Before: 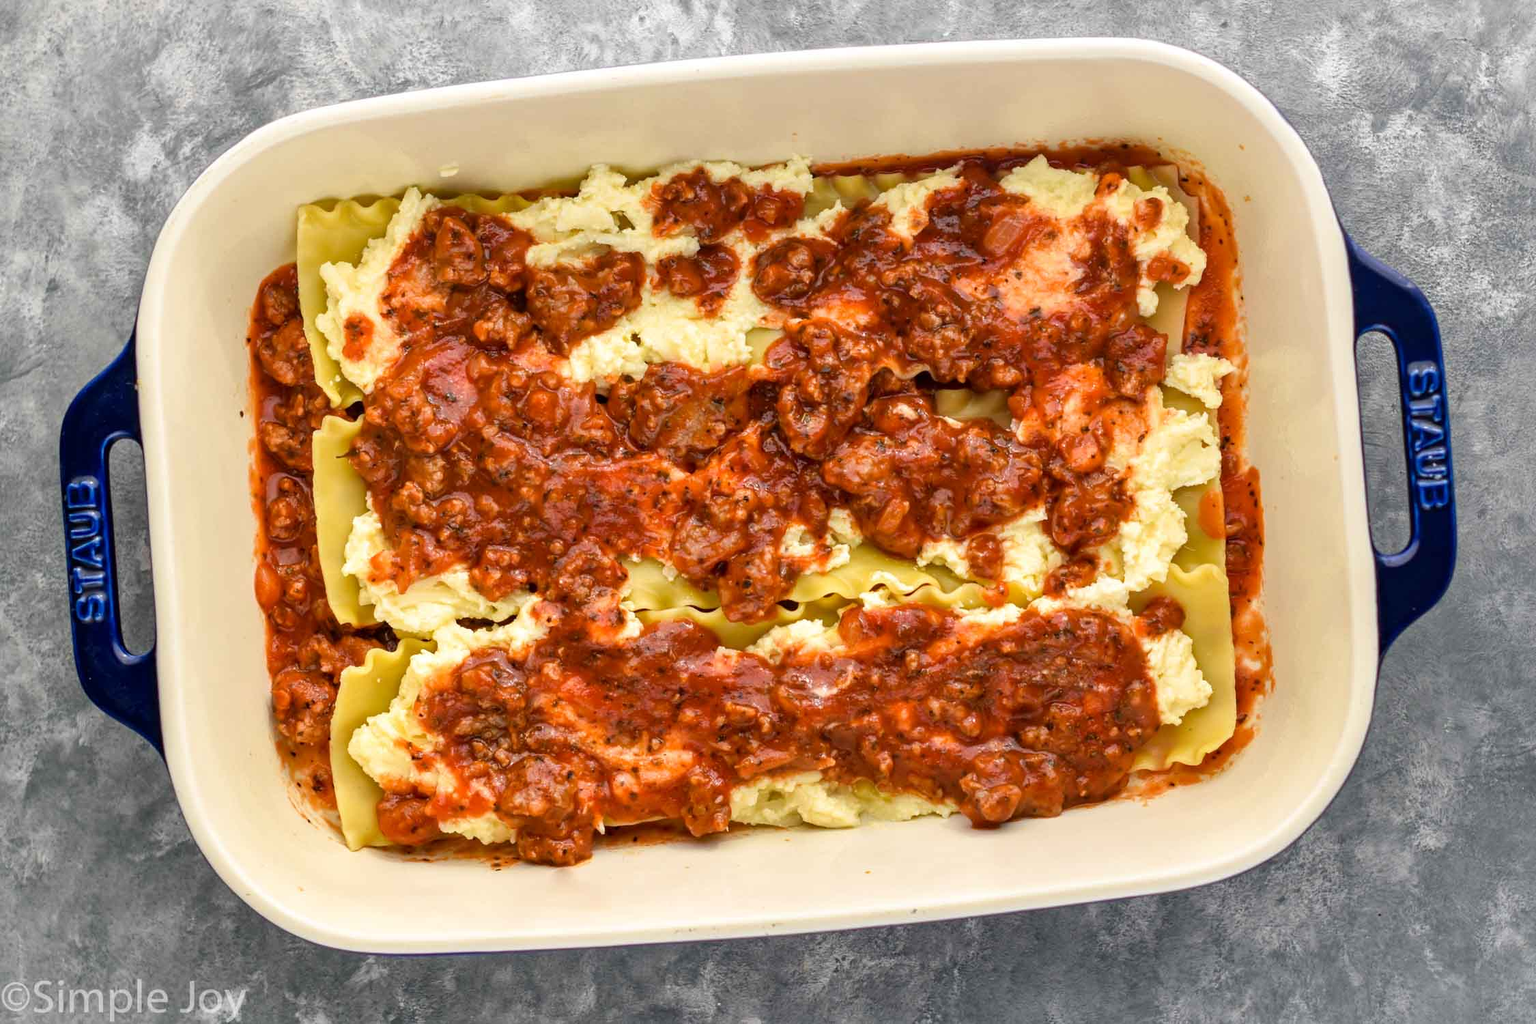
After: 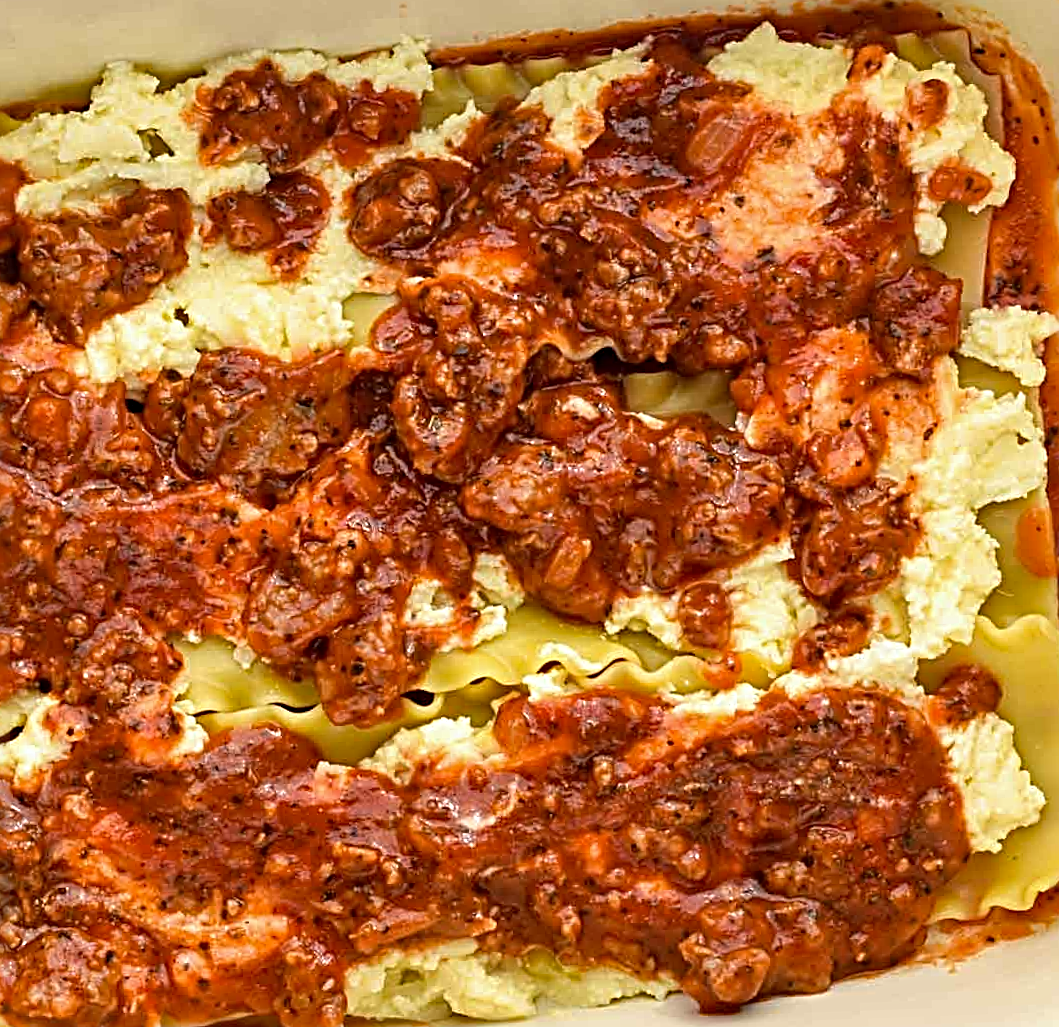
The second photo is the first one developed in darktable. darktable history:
crop: left 32.075%, top 10.976%, right 18.355%, bottom 17.596%
white balance: red 0.978, blue 0.999
sharpen: radius 3.69, amount 0.928
haze removal: compatibility mode true, adaptive false
rotate and perspective: rotation -2.12°, lens shift (vertical) 0.009, lens shift (horizontal) -0.008, automatic cropping original format, crop left 0.036, crop right 0.964, crop top 0.05, crop bottom 0.959
